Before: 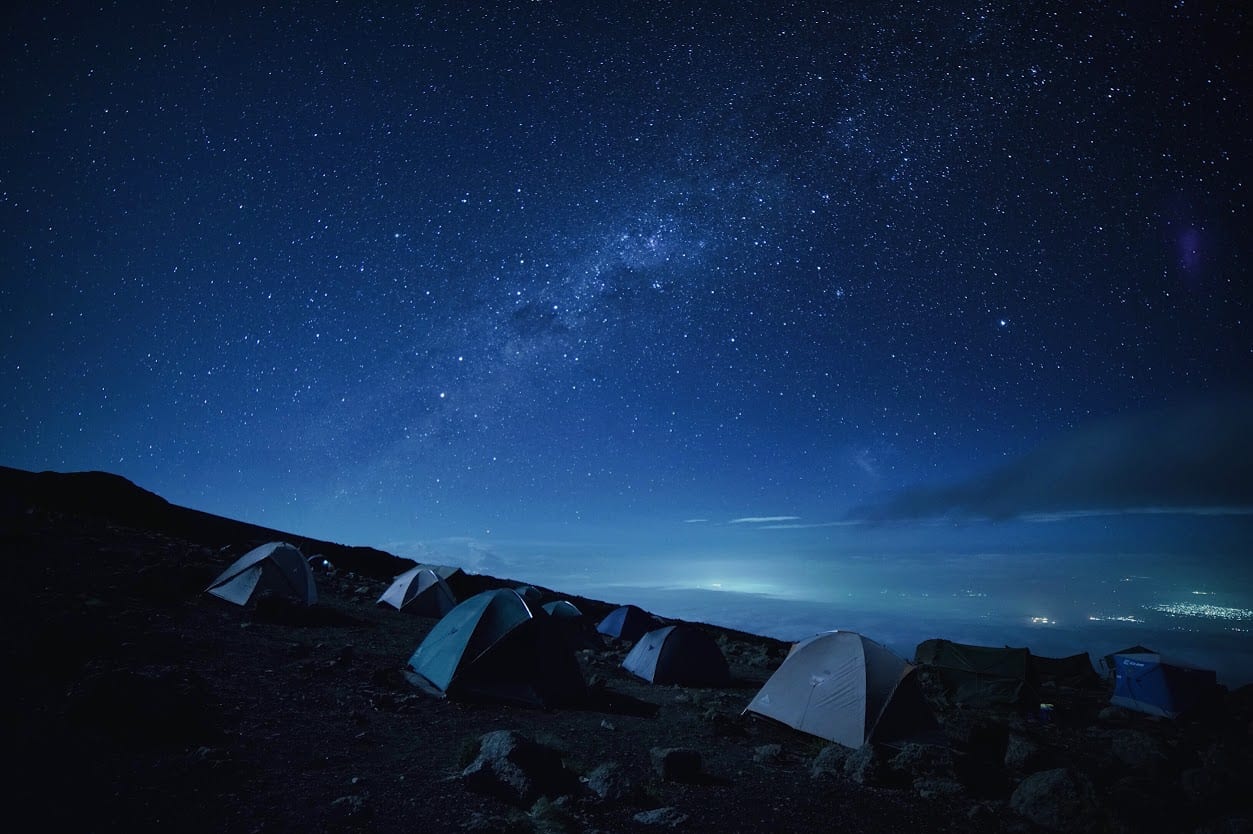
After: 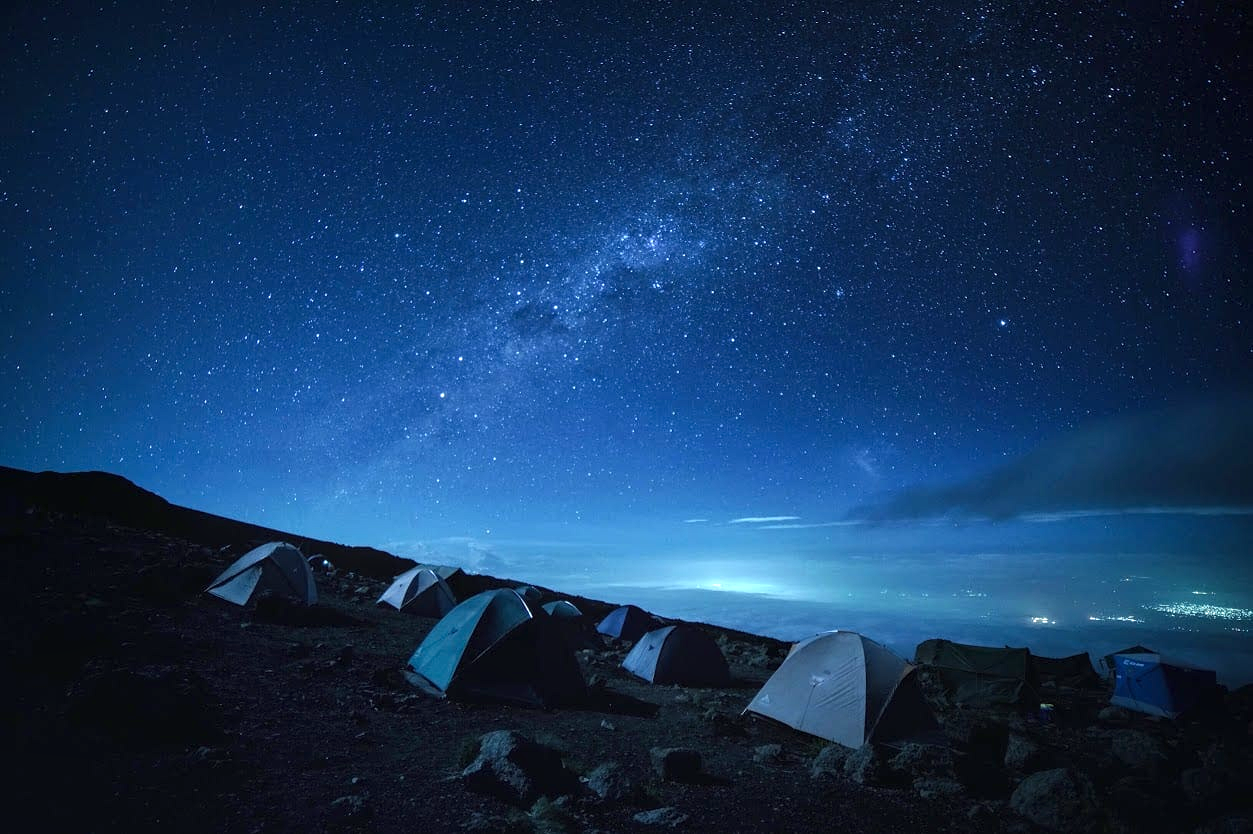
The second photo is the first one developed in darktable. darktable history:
local contrast: on, module defaults
color calibration: illuminant Planckian (black body), x 0.351, y 0.352, temperature 4794.27 K
exposure: black level correction 0, exposure 0.7 EV, compensate exposure bias true, compensate highlight preservation false
shadows and highlights: shadows -24.28, highlights 49.77, soften with gaussian
